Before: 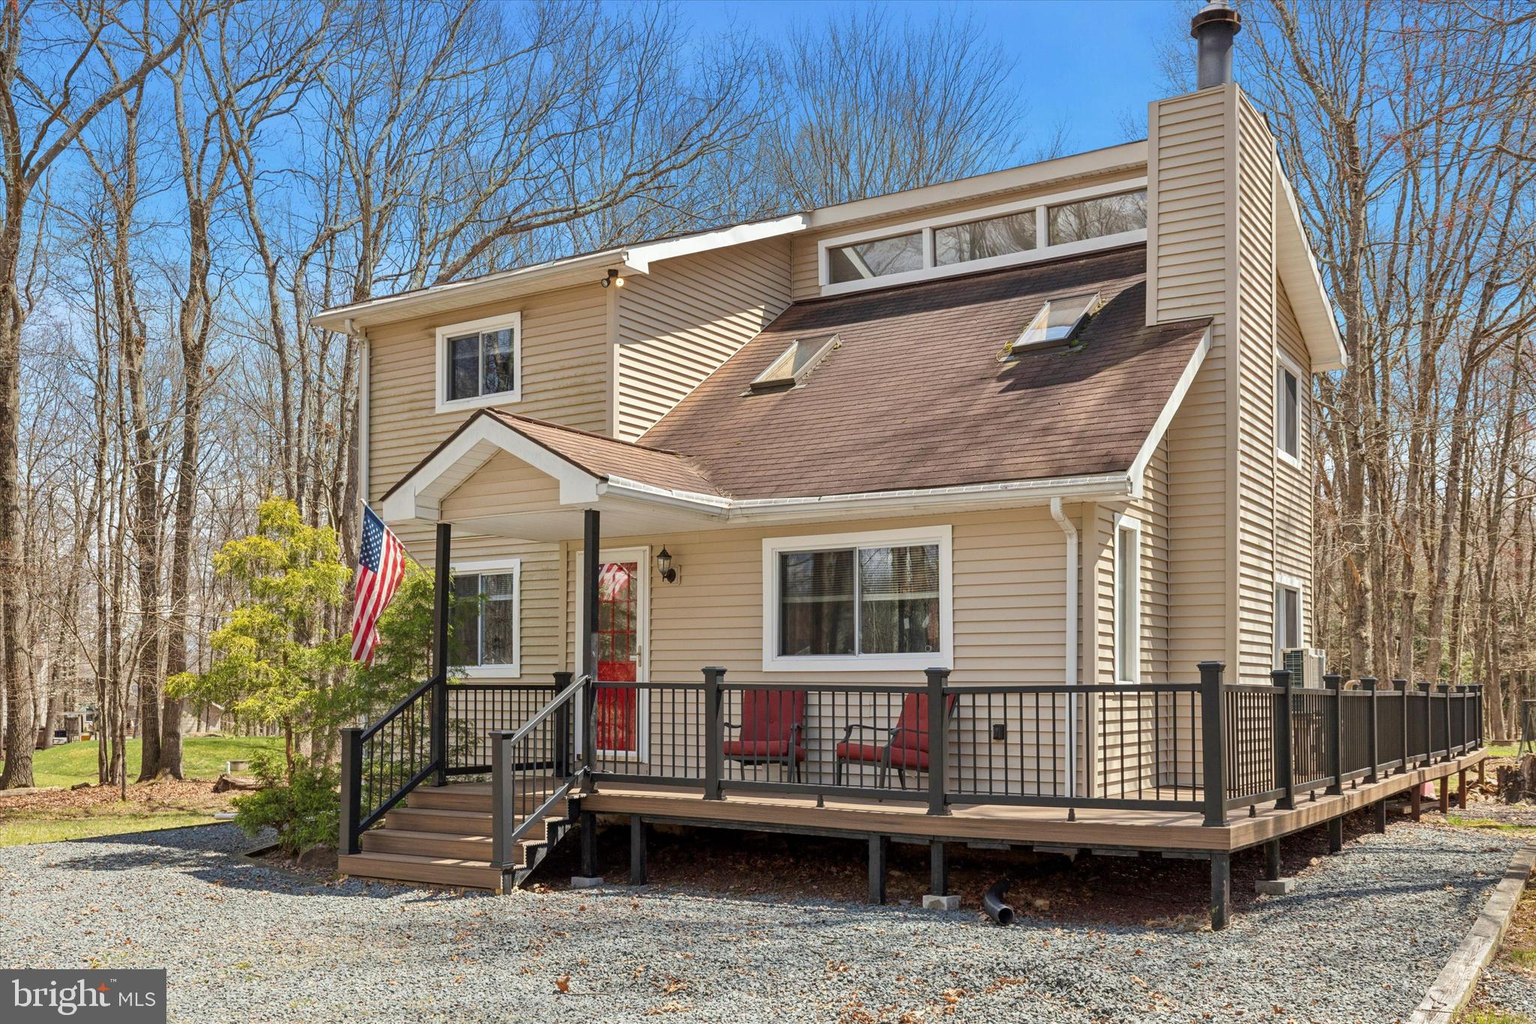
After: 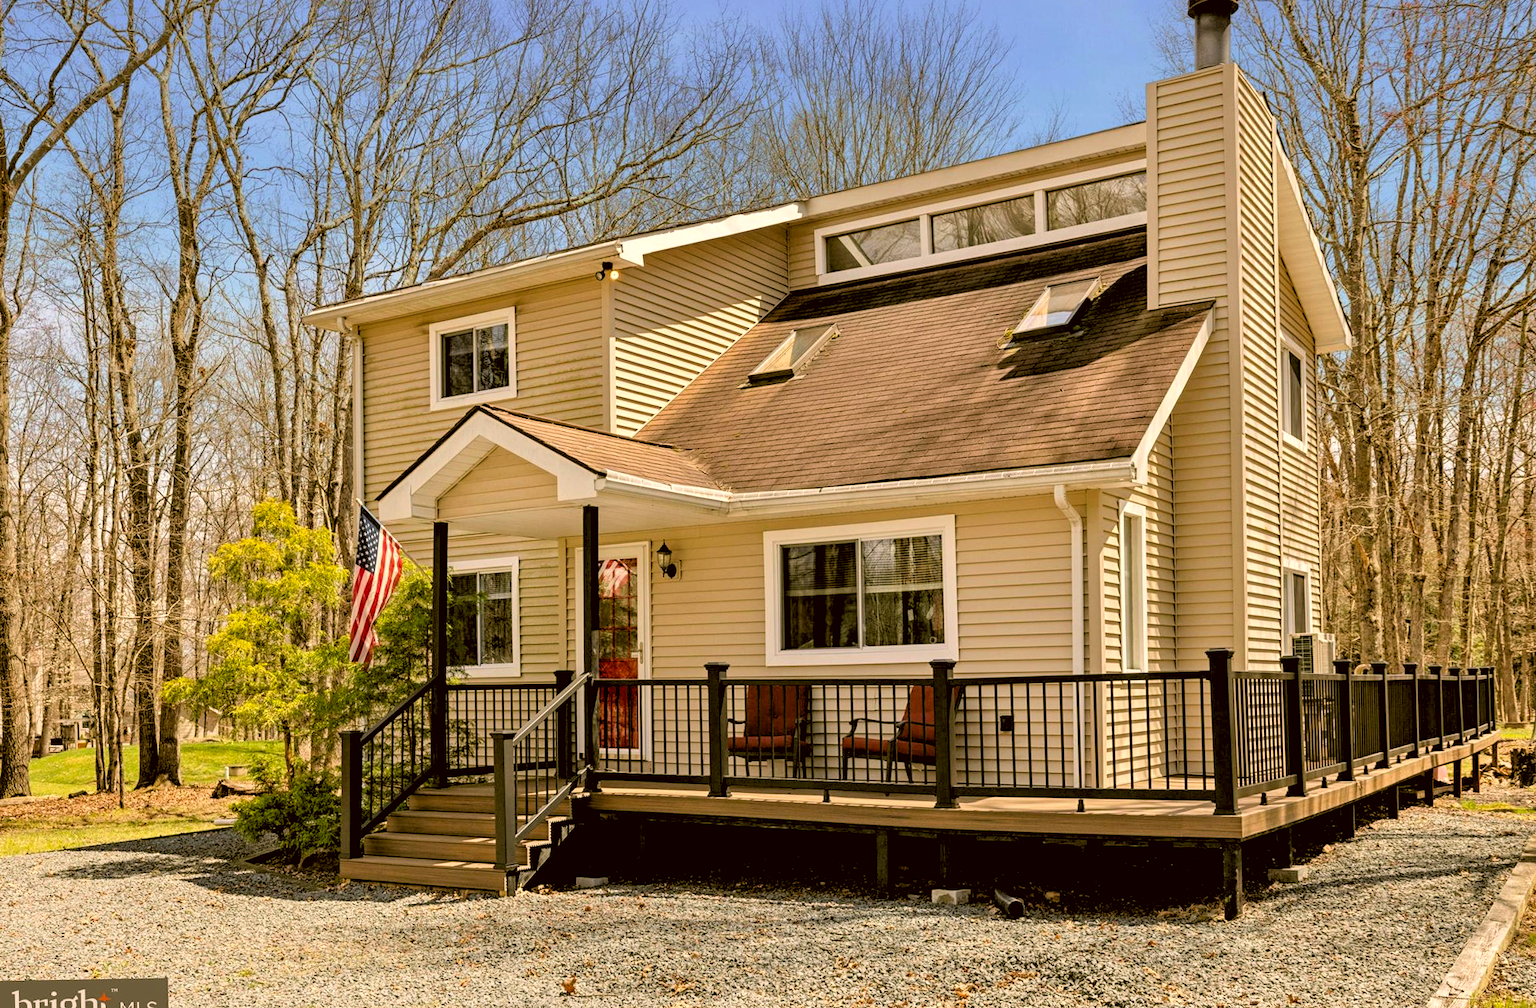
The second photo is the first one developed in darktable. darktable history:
color correction: highlights a* 8.98, highlights b* 15.09, shadows a* -0.49, shadows b* 26.52
rgb levels: levels [[0.034, 0.472, 0.904], [0, 0.5, 1], [0, 0.5, 1]]
rotate and perspective: rotation -1°, crop left 0.011, crop right 0.989, crop top 0.025, crop bottom 0.975
contrast brightness saturation: contrast 0.03, brightness 0.06, saturation 0.13
